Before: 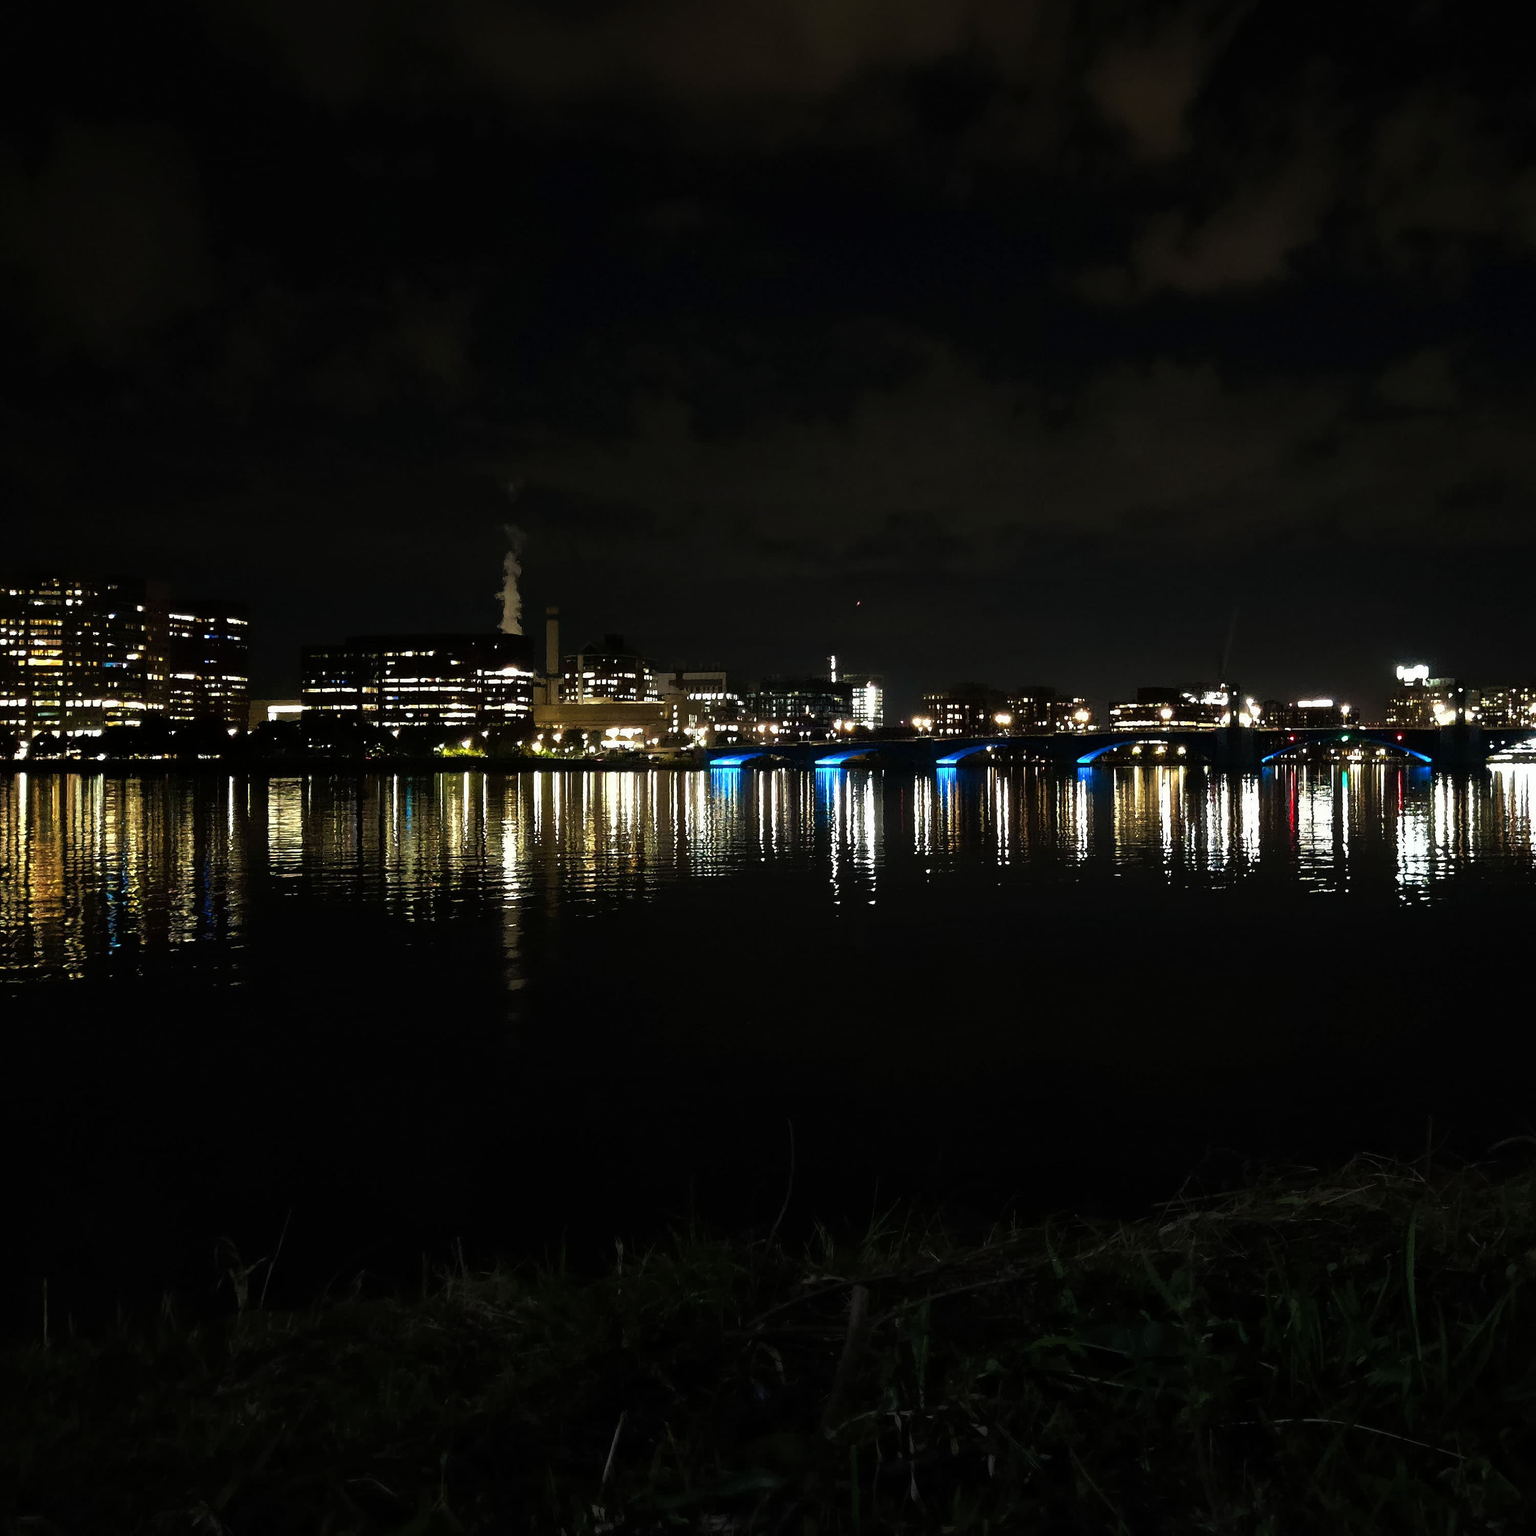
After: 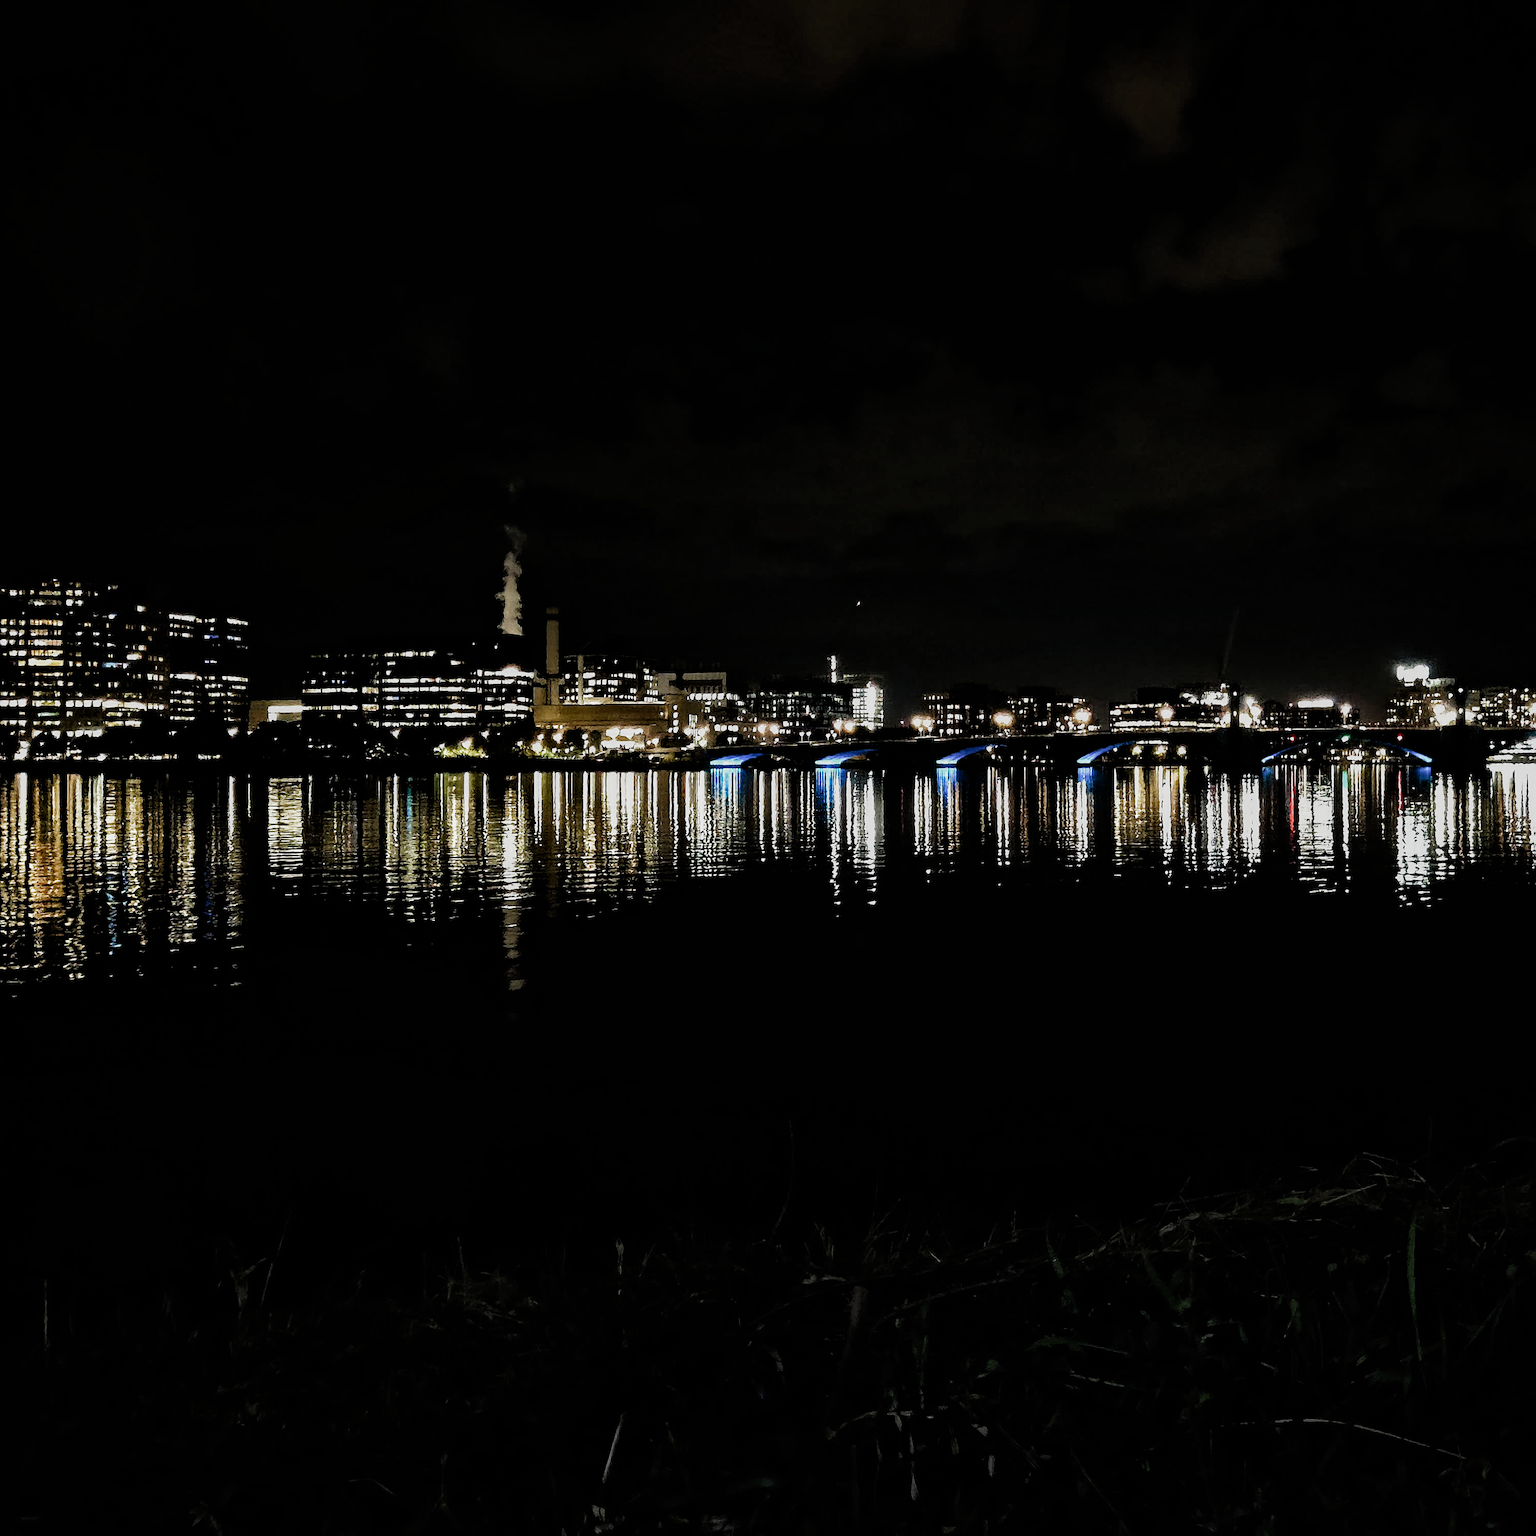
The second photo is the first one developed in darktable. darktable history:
sharpen: on, module defaults
exposure: exposure 0.127 EV, compensate exposure bias true, compensate highlight preservation false
filmic rgb: black relative exposure -7.65 EV, white relative exposure 4.56 EV, hardness 3.61, add noise in highlights 0.001, preserve chrominance no, color science v3 (2019), use custom middle-gray values true, contrast in highlights soft
contrast equalizer: y [[0.511, 0.558, 0.631, 0.632, 0.559, 0.512], [0.5 ×6], [0.5 ×6], [0 ×6], [0 ×6]]
